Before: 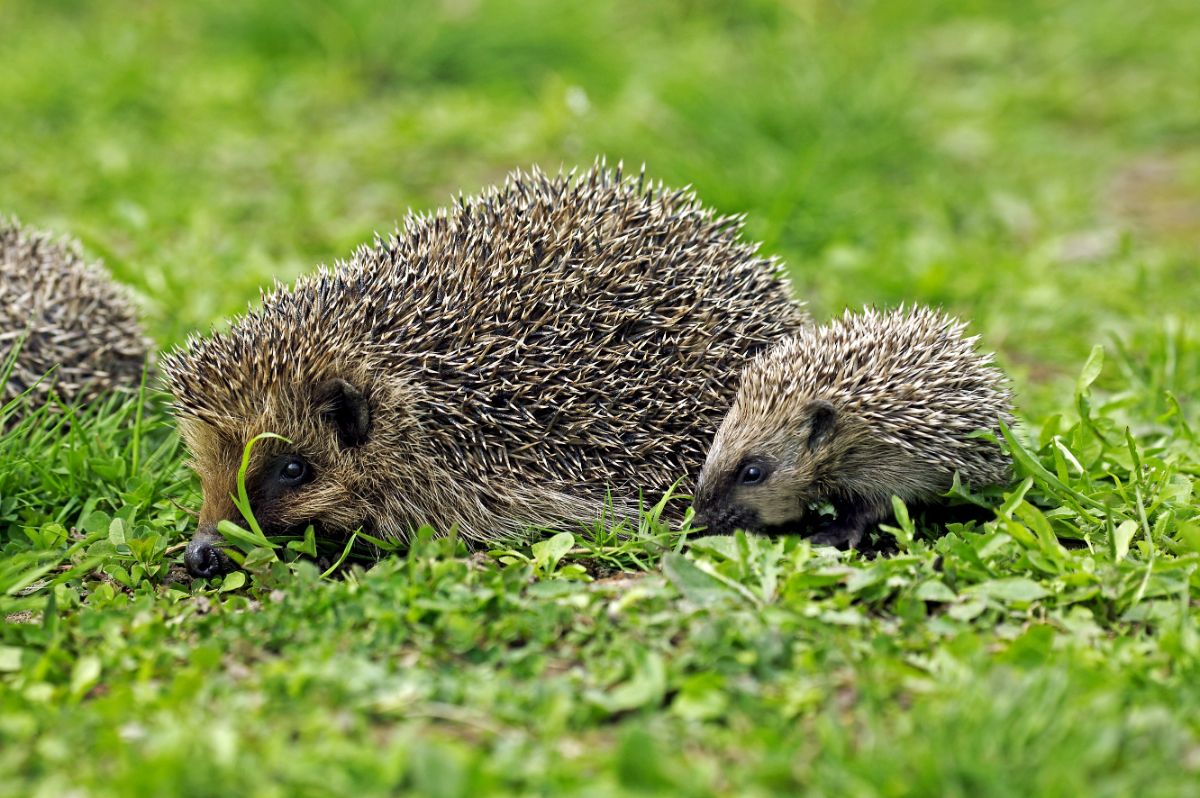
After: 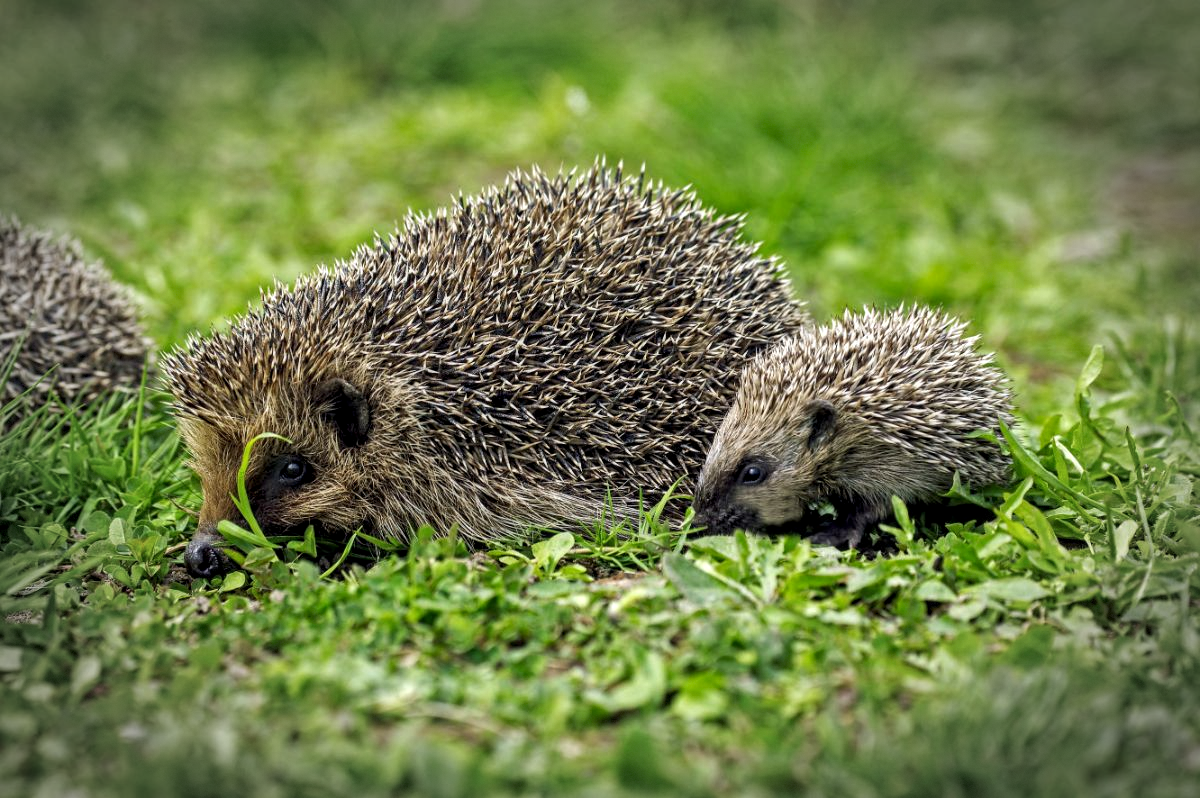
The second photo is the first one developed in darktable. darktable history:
shadows and highlights: low approximation 0.01, soften with gaussian
local contrast: on, module defaults
vignetting: fall-off start 70.07%, brightness -0.575, width/height ratio 1.333, dithering 8-bit output
